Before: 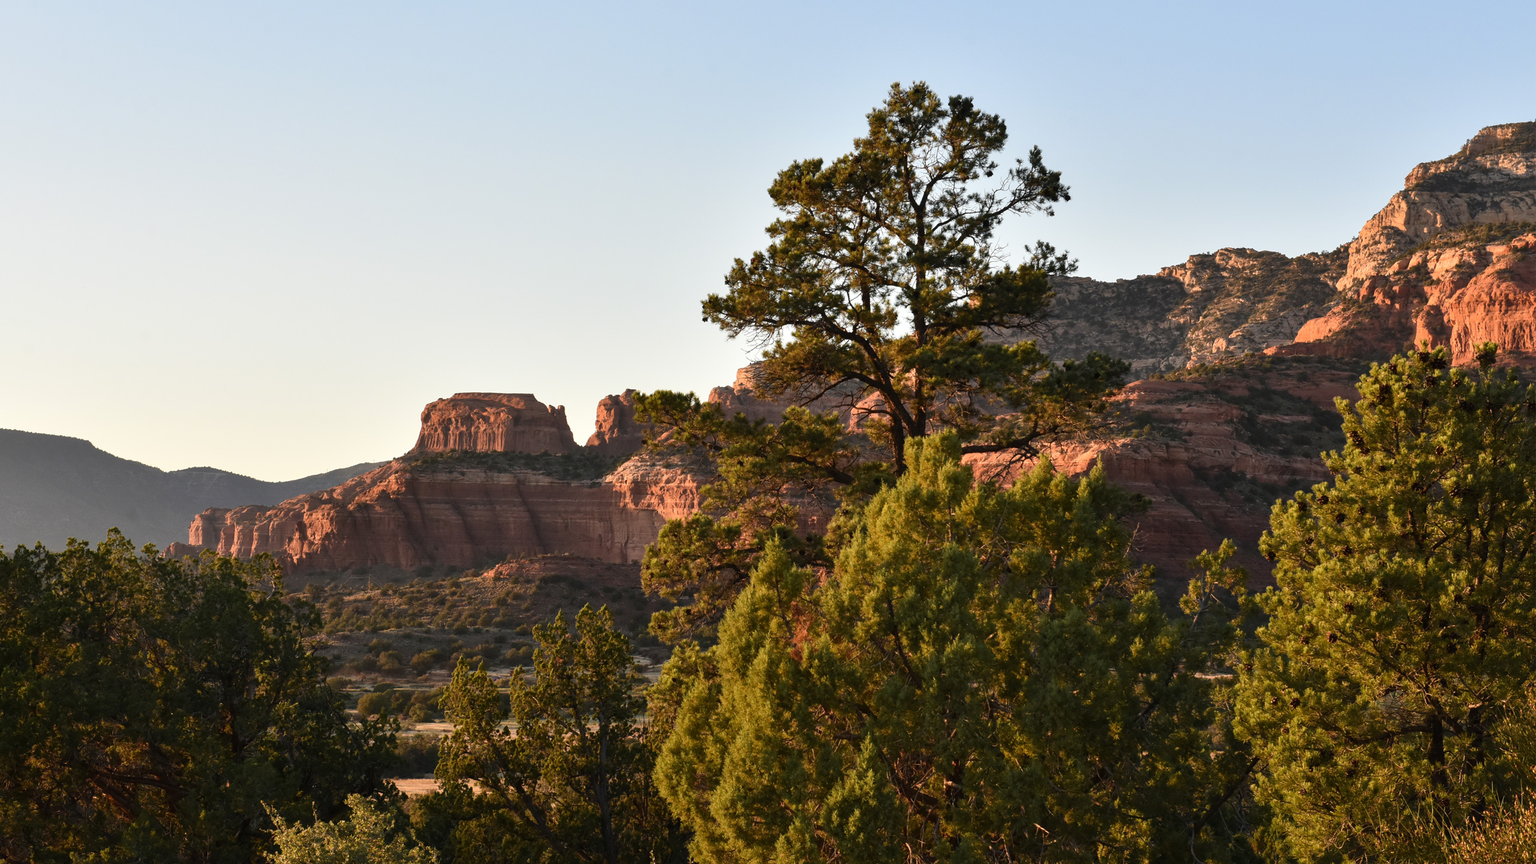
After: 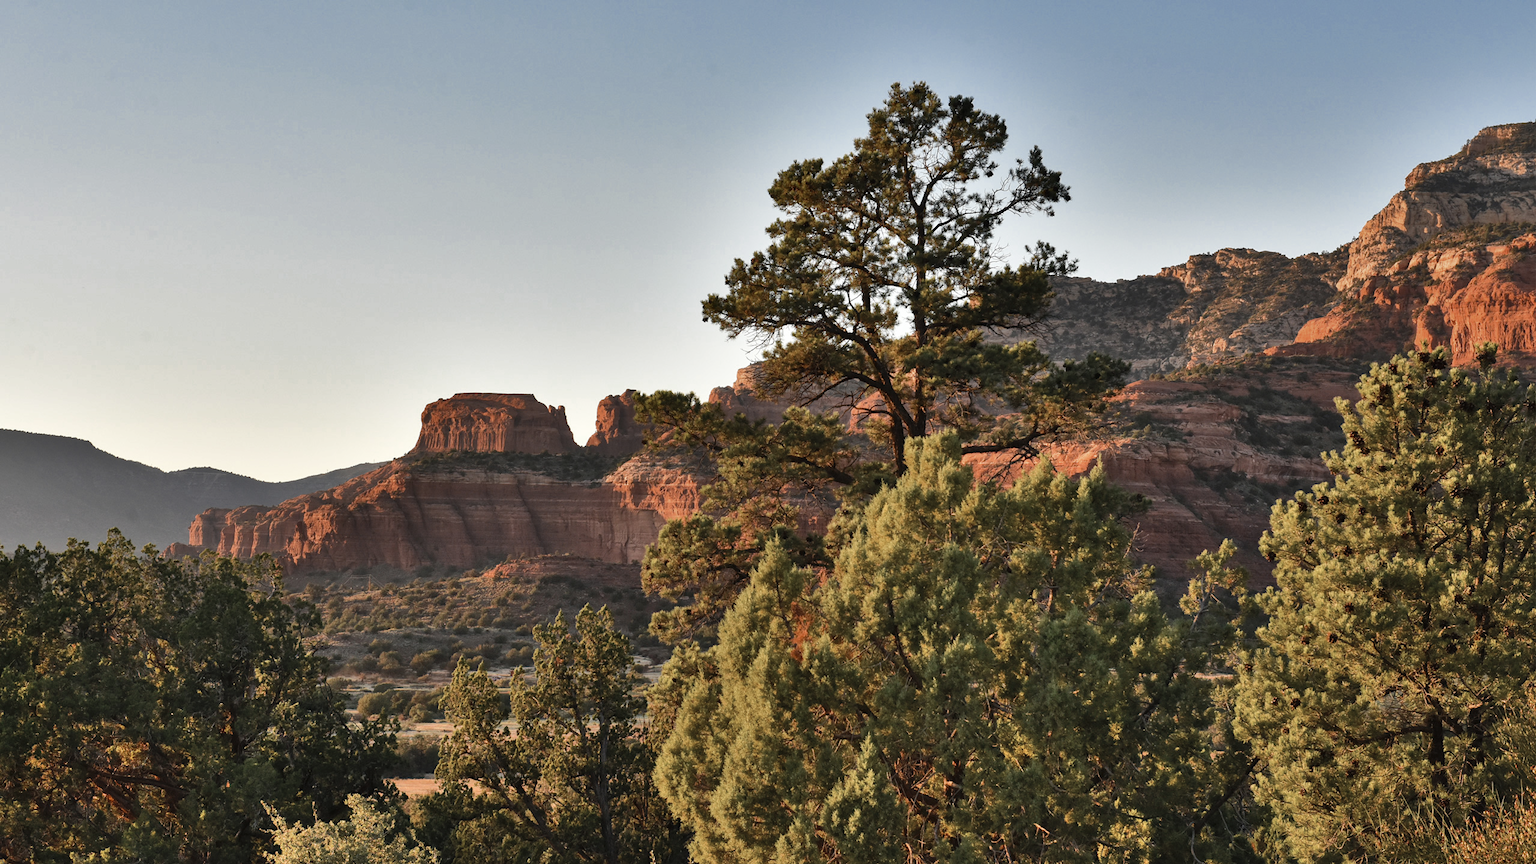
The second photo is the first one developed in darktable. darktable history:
color zones: curves: ch0 [(0, 0.5) (0.125, 0.4) (0.25, 0.5) (0.375, 0.4) (0.5, 0.4) (0.625, 0.35) (0.75, 0.35) (0.875, 0.5)]; ch1 [(0, 0.35) (0.125, 0.45) (0.25, 0.35) (0.375, 0.35) (0.5, 0.35) (0.625, 0.35) (0.75, 0.45) (0.875, 0.35)]; ch2 [(0, 0.6) (0.125, 0.5) (0.25, 0.5) (0.375, 0.6) (0.5, 0.6) (0.625, 0.5) (0.75, 0.5) (0.875, 0.5)]
shadows and highlights: shadows 58.6, highlights -60.49, soften with gaussian
